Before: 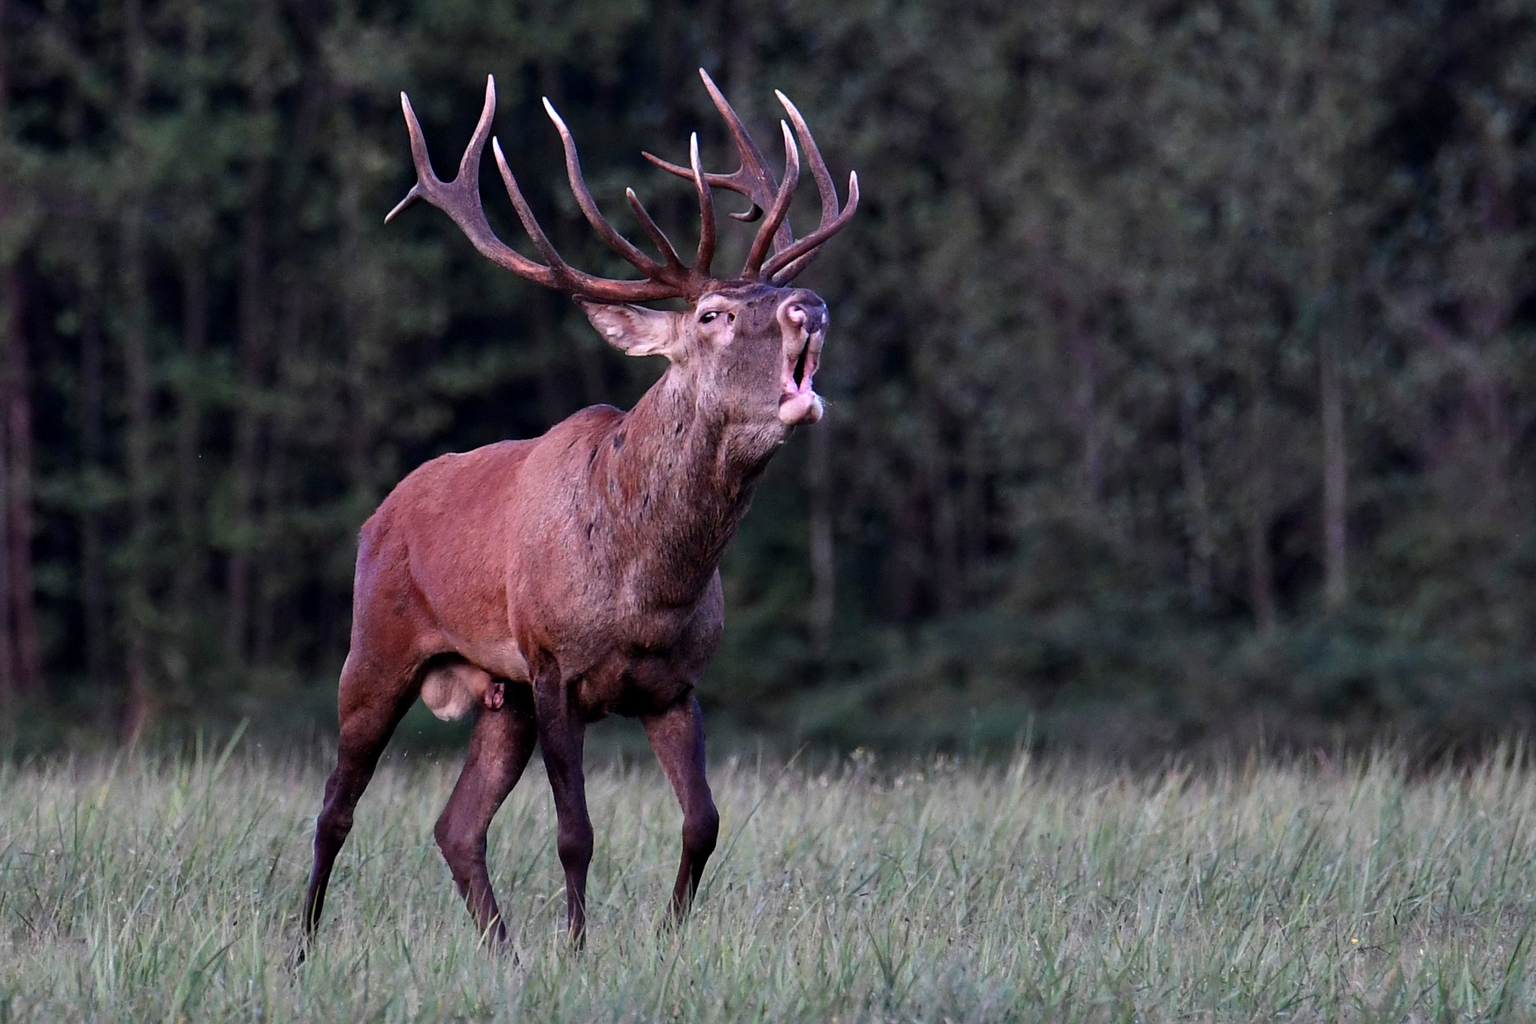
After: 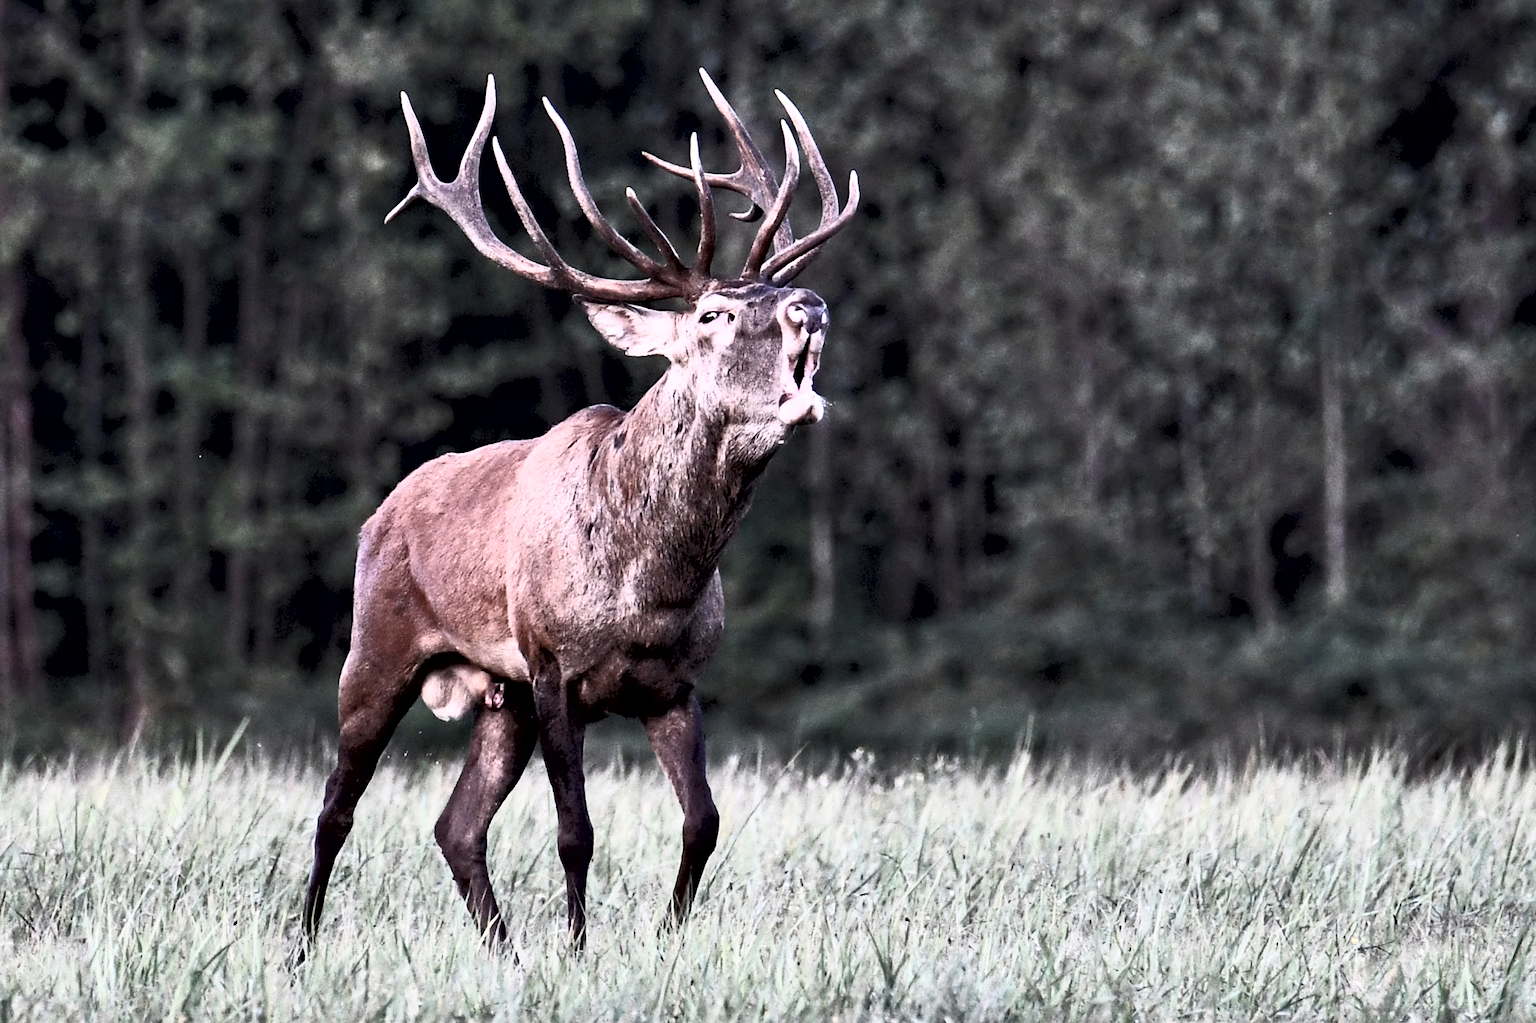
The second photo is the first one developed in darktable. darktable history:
contrast equalizer: y [[0.545, 0.572, 0.59, 0.59, 0.571, 0.545], [0.5 ×6], [0.5 ×6], [0 ×6], [0 ×6]]
contrast brightness saturation: contrast 0.57, brightness 0.57, saturation -0.34
rotate and perspective: automatic cropping original format, crop left 0, crop top 0
